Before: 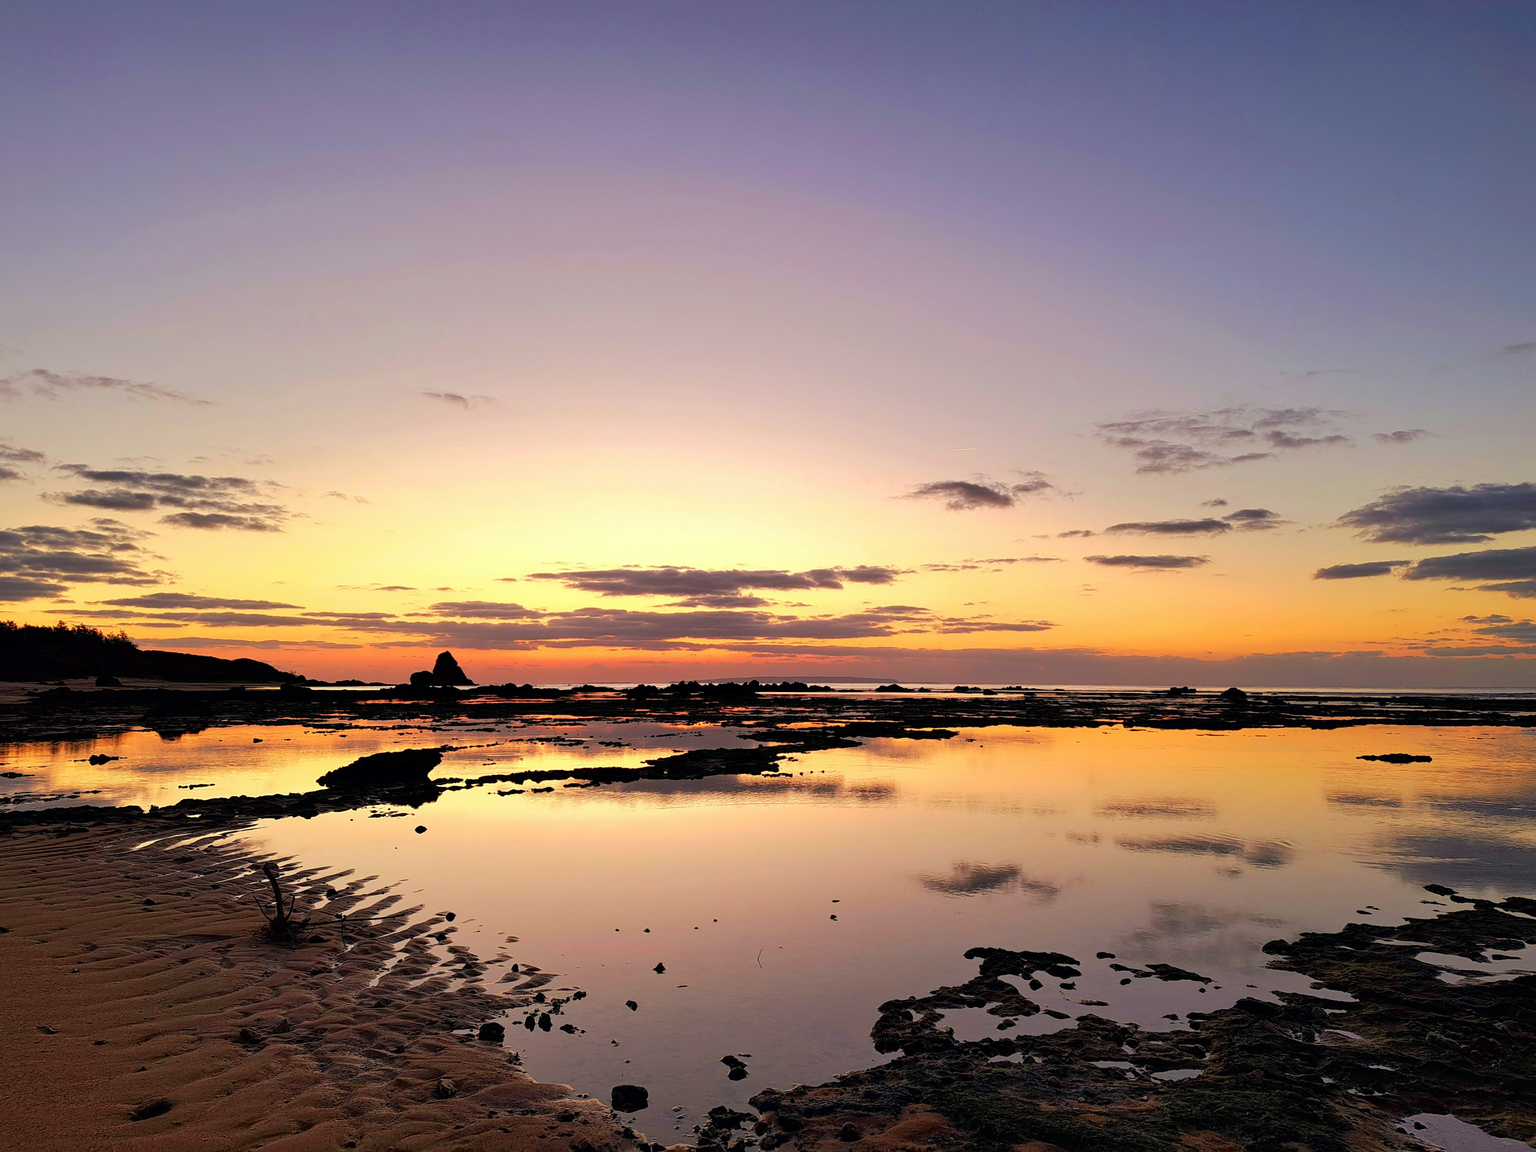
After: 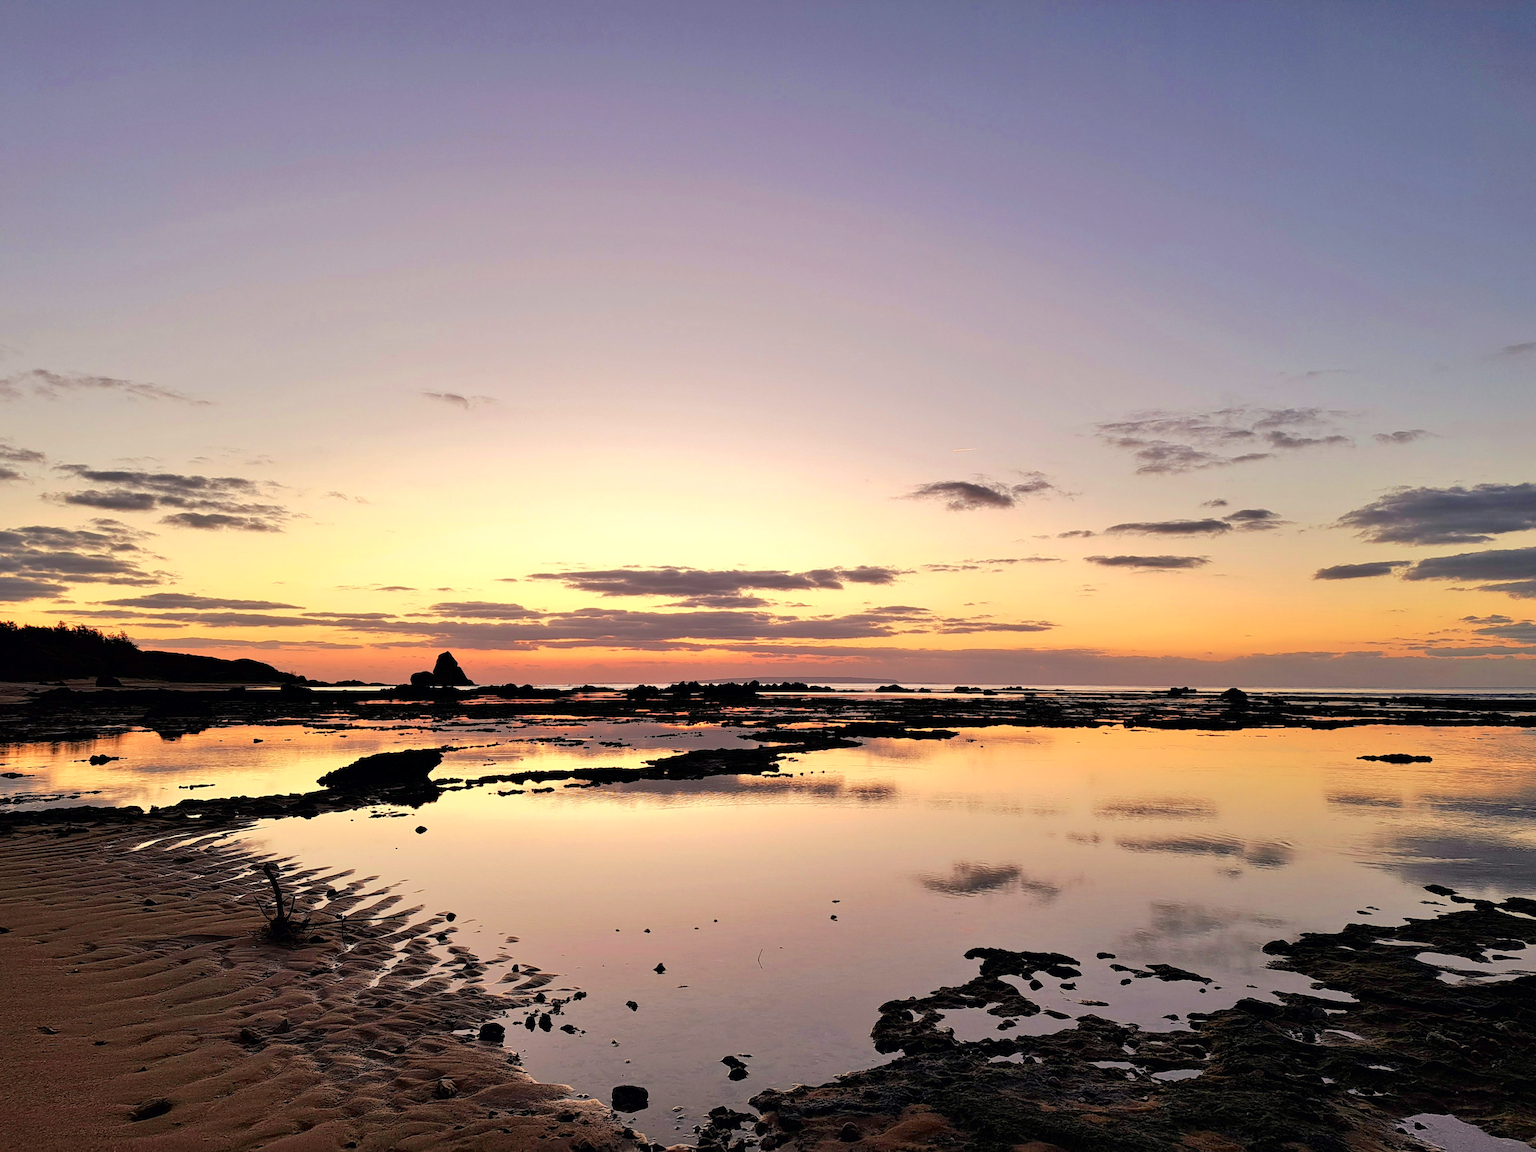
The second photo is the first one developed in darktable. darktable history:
tone equalizer: -8 EV 0.001 EV, -7 EV -0.004 EV, -6 EV 0.009 EV, -5 EV 0.032 EV, -4 EV 0.276 EV, -3 EV 0.644 EV, -2 EV 0.584 EV, -1 EV 0.187 EV, +0 EV 0.024 EV
contrast brightness saturation: contrast 0.11, saturation -0.17
